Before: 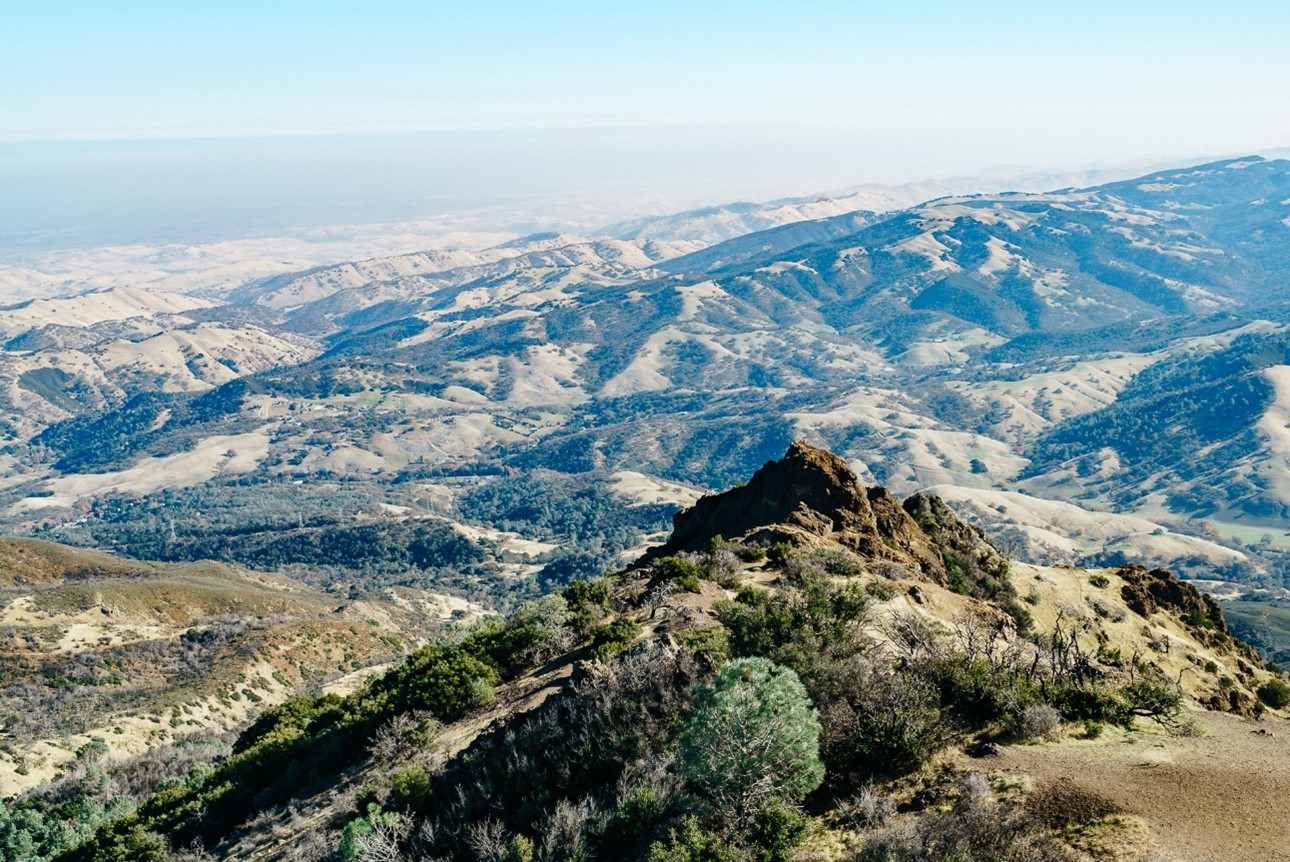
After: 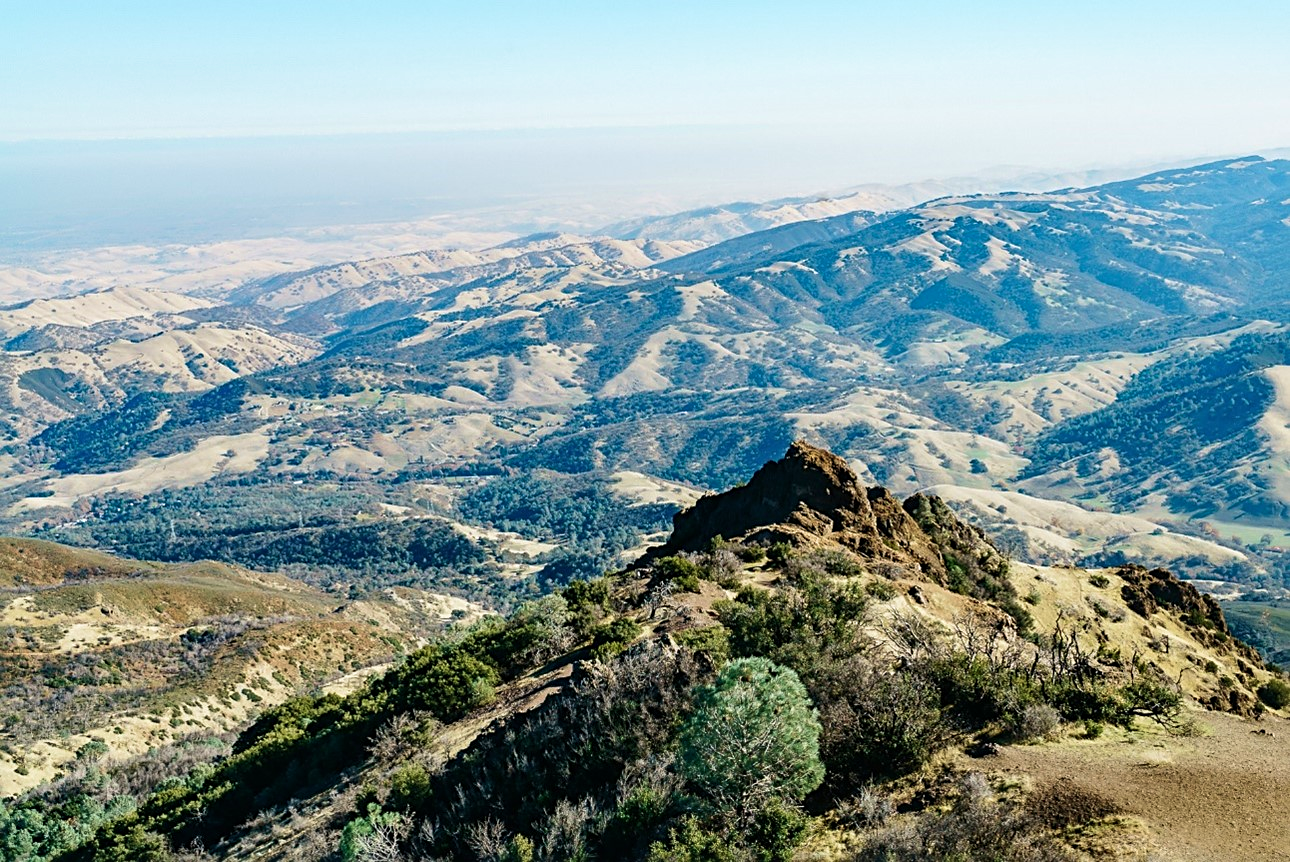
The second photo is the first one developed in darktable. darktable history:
sharpen: radius 2.529, amount 0.323
velvia: on, module defaults
